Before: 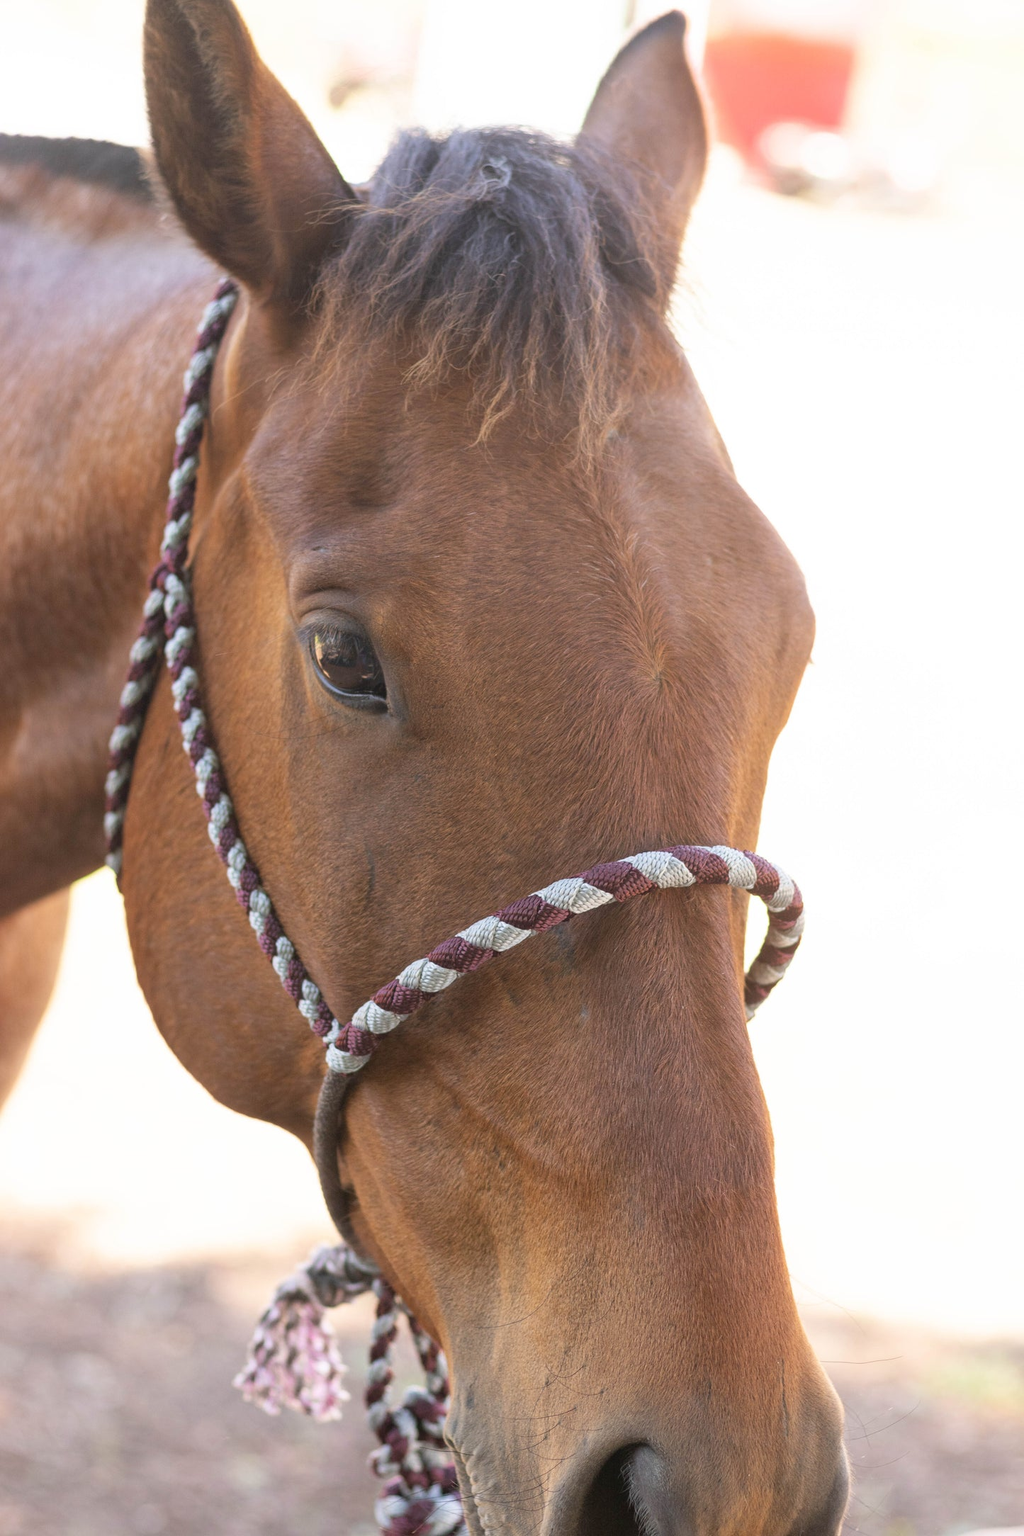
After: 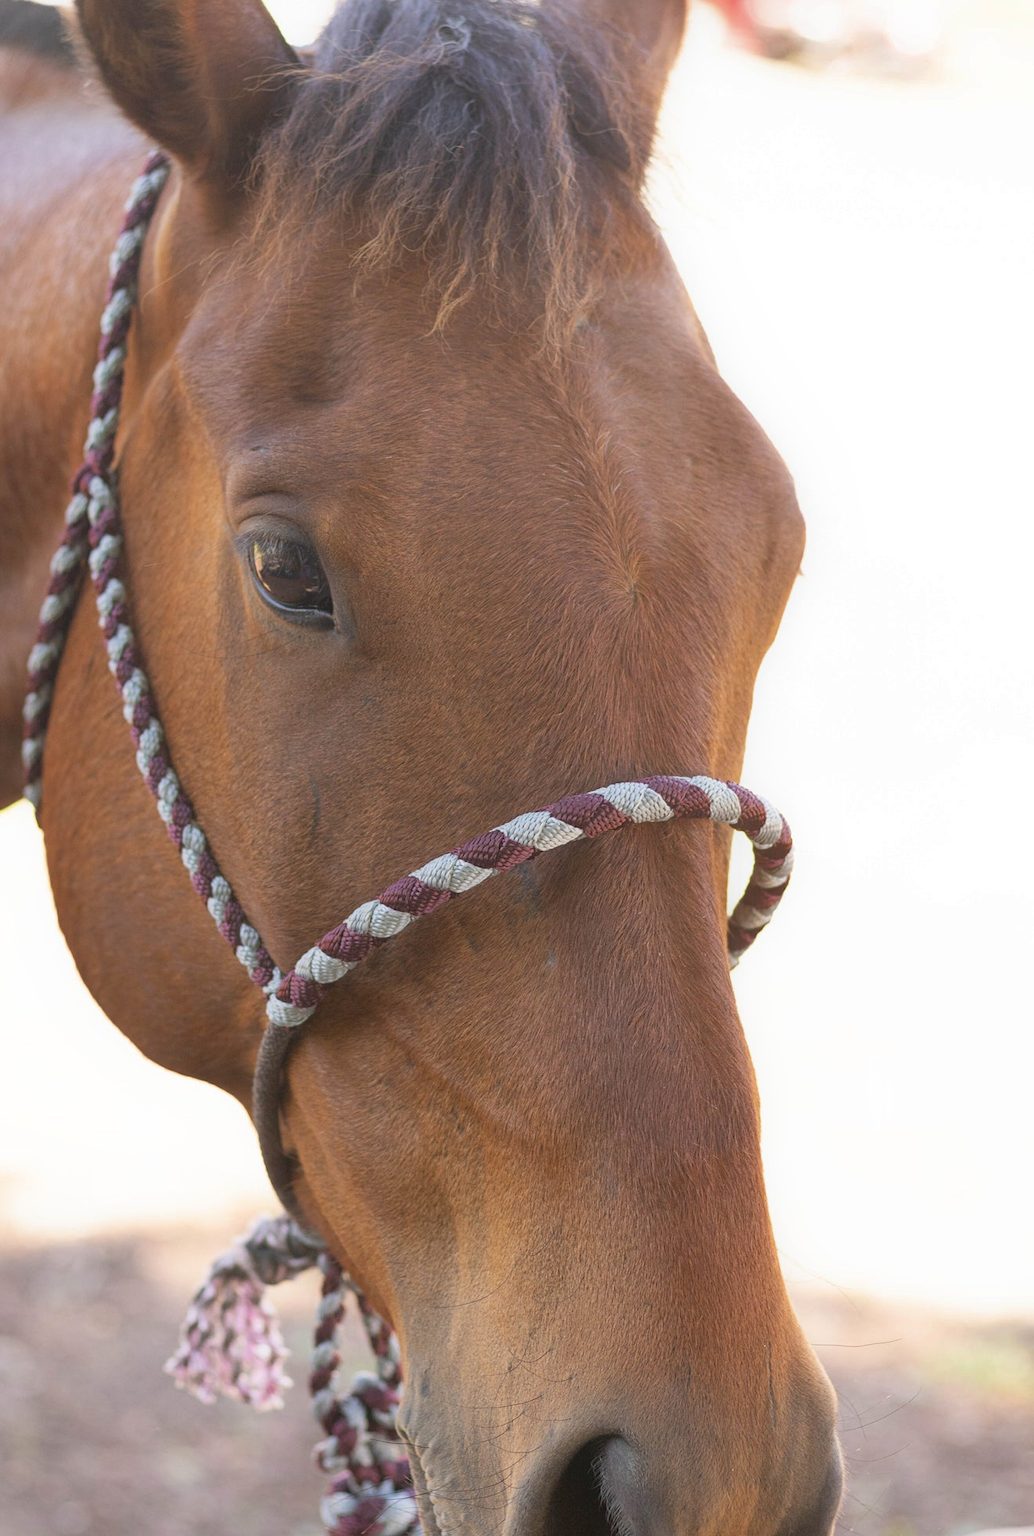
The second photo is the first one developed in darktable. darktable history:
contrast equalizer: y [[0.5, 0.486, 0.447, 0.446, 0.489, 0.5], [0.5 ×6], [0.5 ×6], [0 ×6], [0 ×6]]
crop and rotate: left 8.262%, top 9.226%
shadows and highlights: radius 264.75, soften with gaussian
